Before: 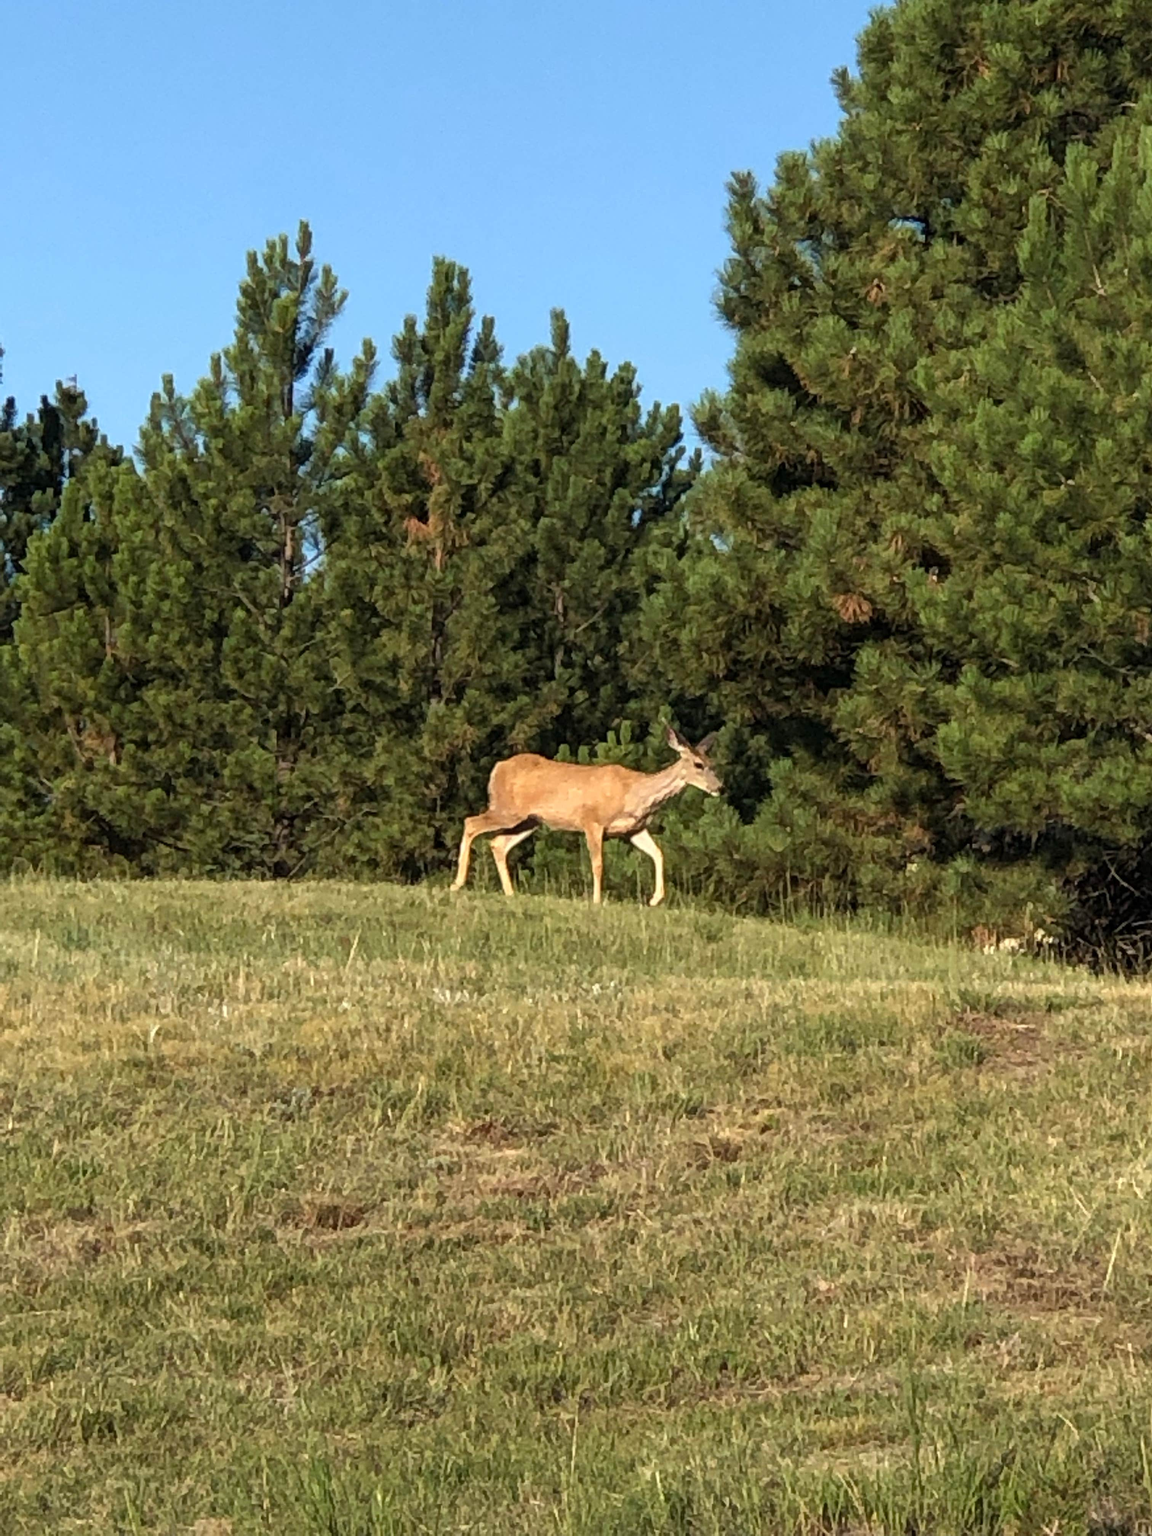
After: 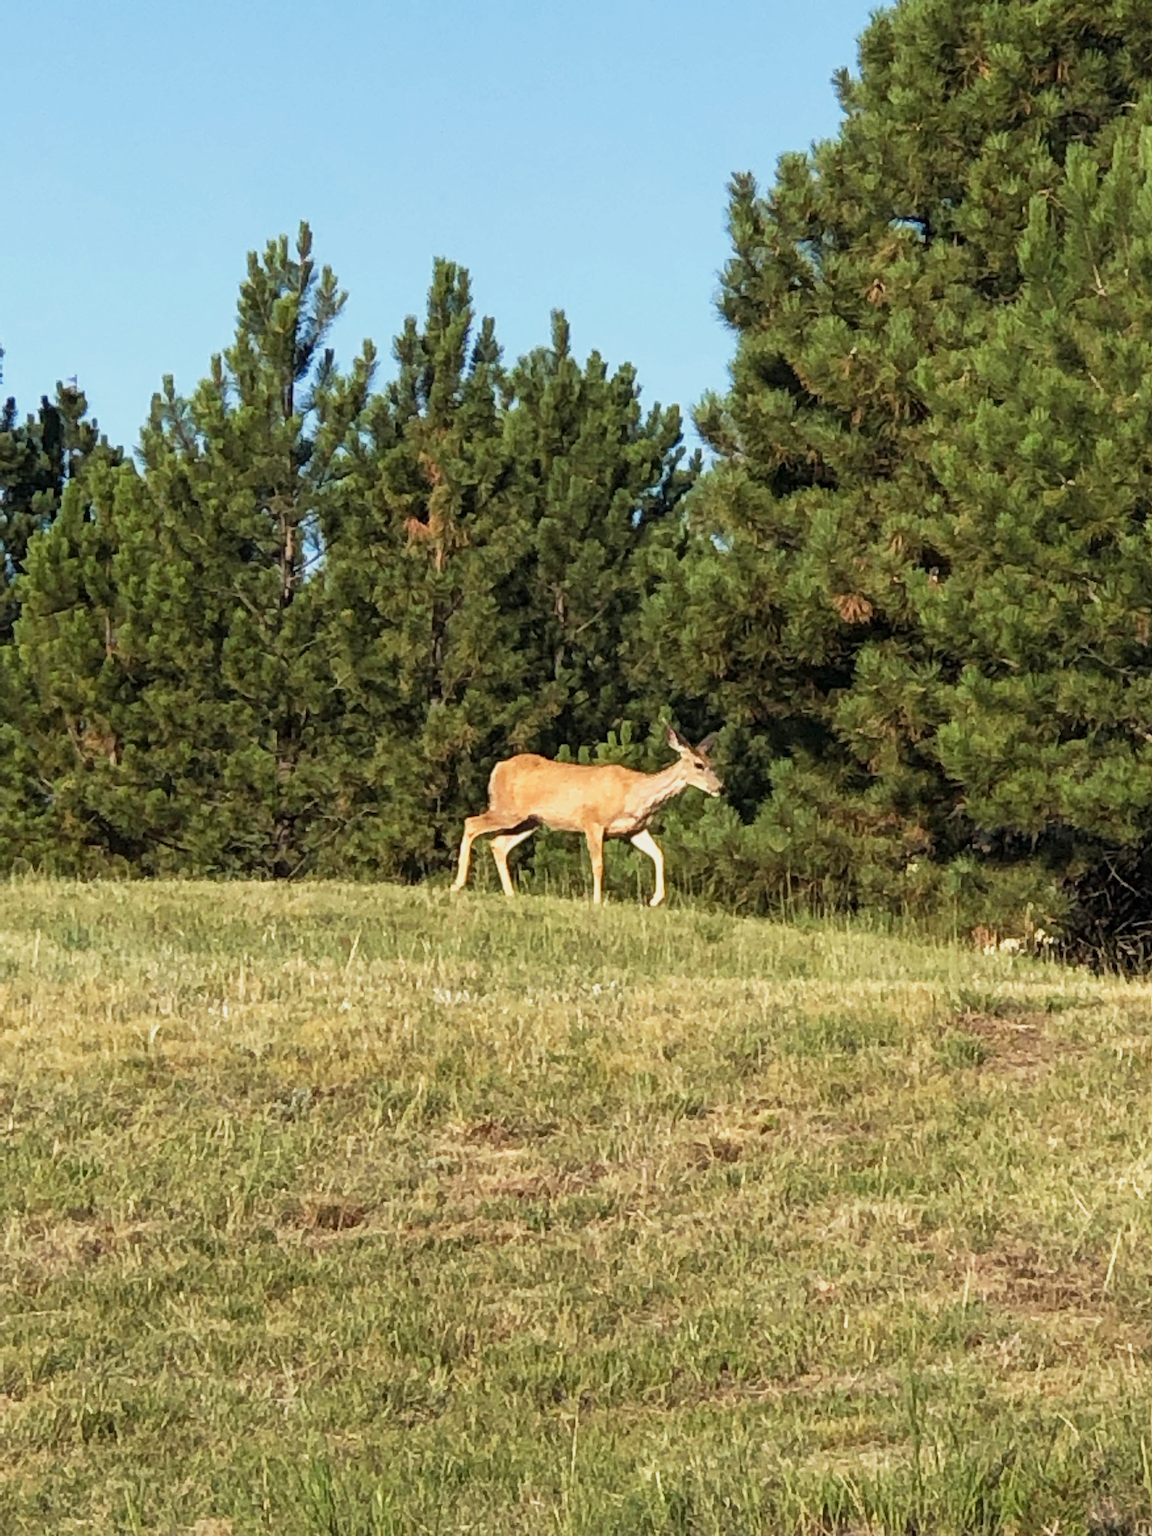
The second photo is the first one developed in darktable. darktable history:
base curve: curves: ch0 [(0, 0) (0.088, 0.125) (0.176, 0.251) (0.354, 0.501) (0.613, 0.749) (1, 0.877)], preserve colors none
exposure: exposure -0.151 EV, compensate highlight preservation false
